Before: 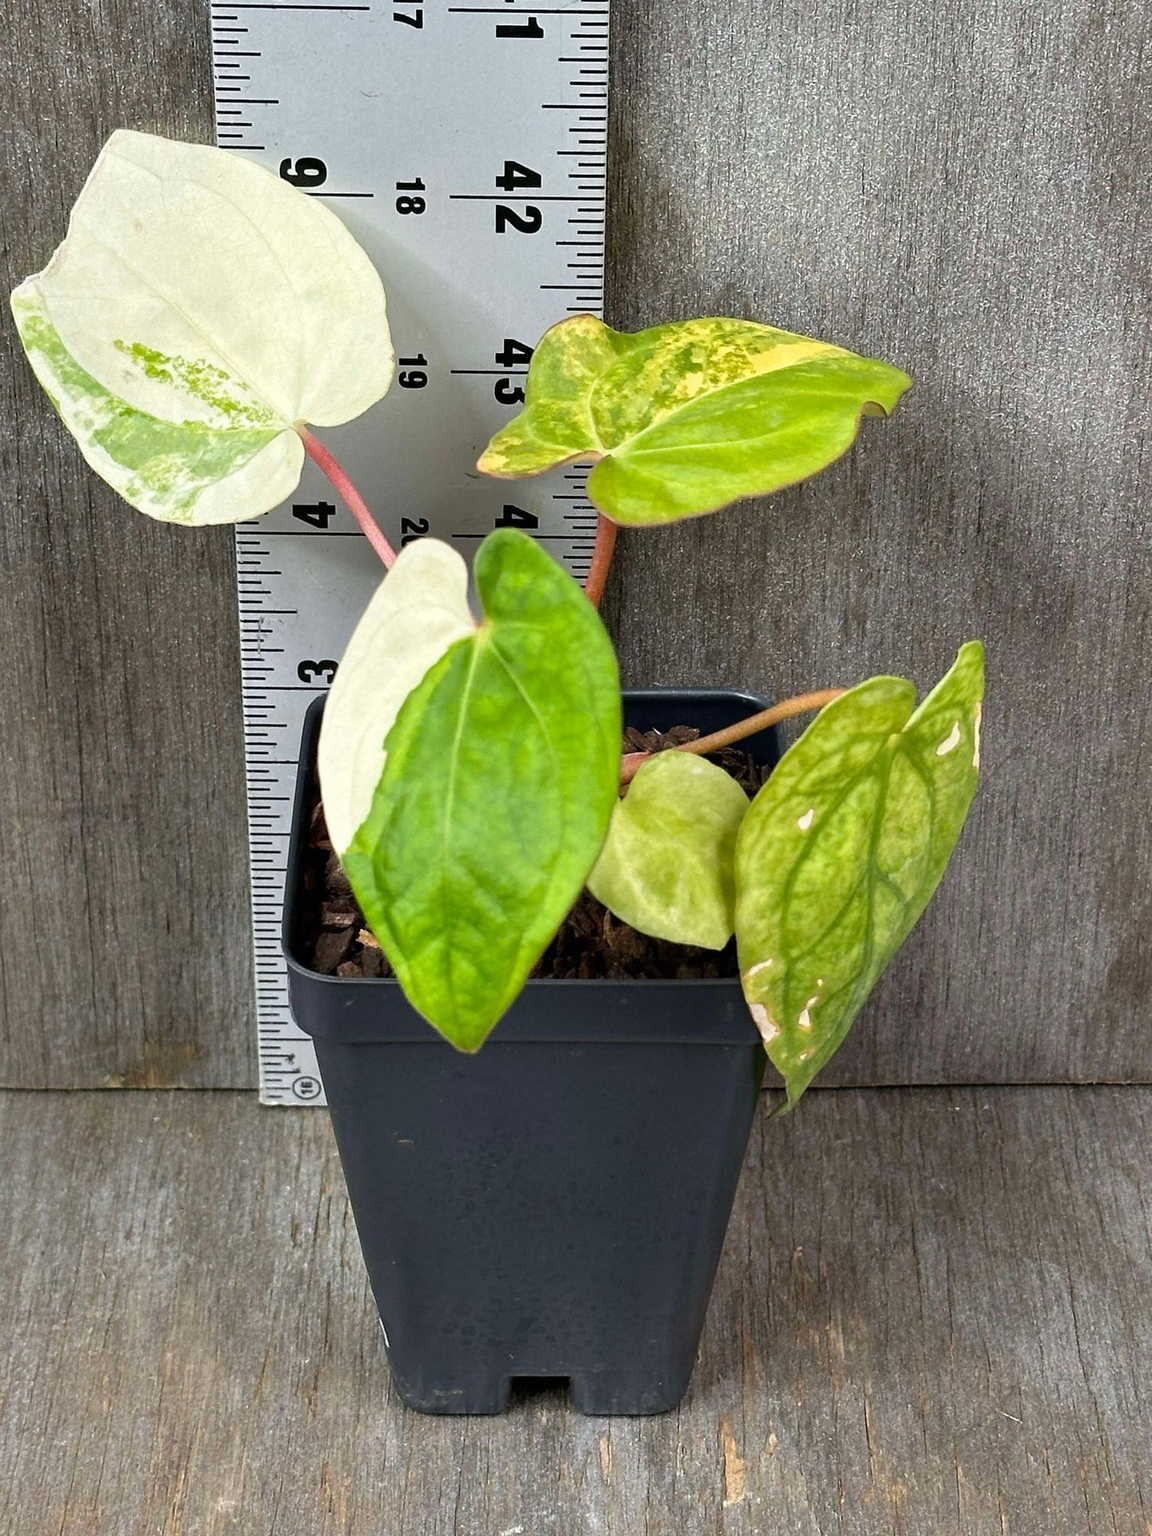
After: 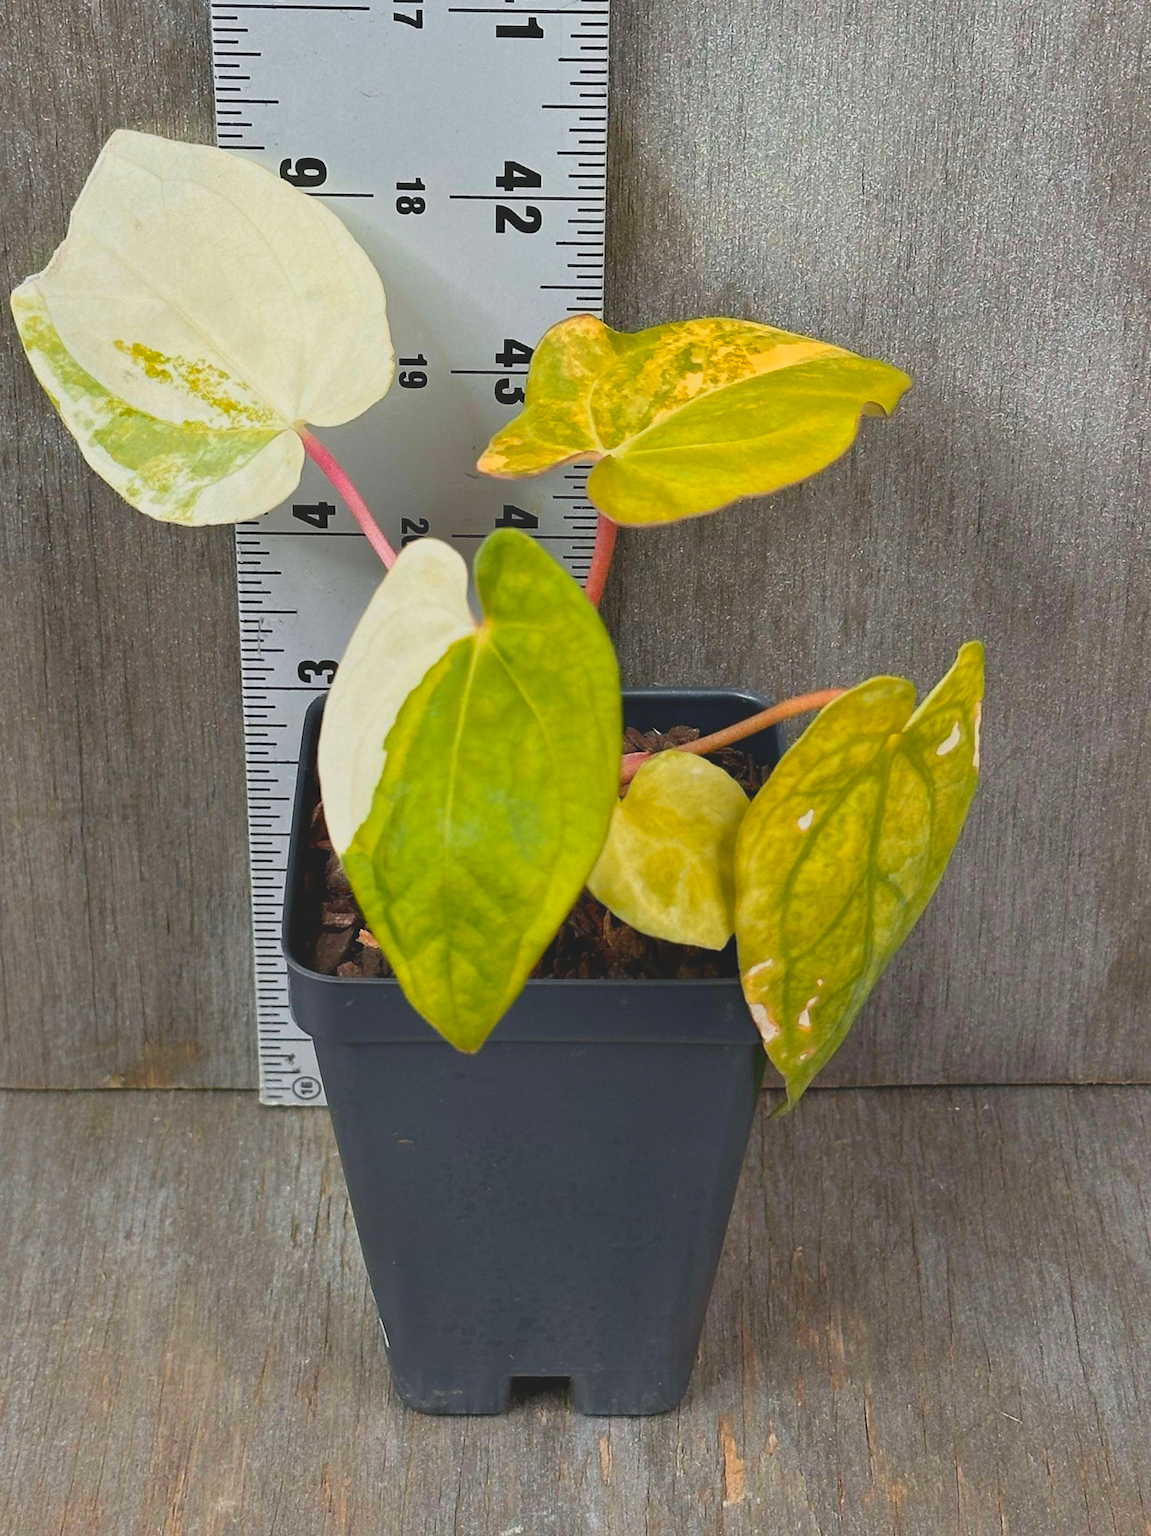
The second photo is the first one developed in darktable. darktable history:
local contrast: detail 70%
tone equalizer: on, module defaults
color zones: curves: ch1 [(0.235, 0.558) (0.75, 0.5)]; ch2 [(0.25, 0.462) (0.749, 0.457)], mix 40.67%
